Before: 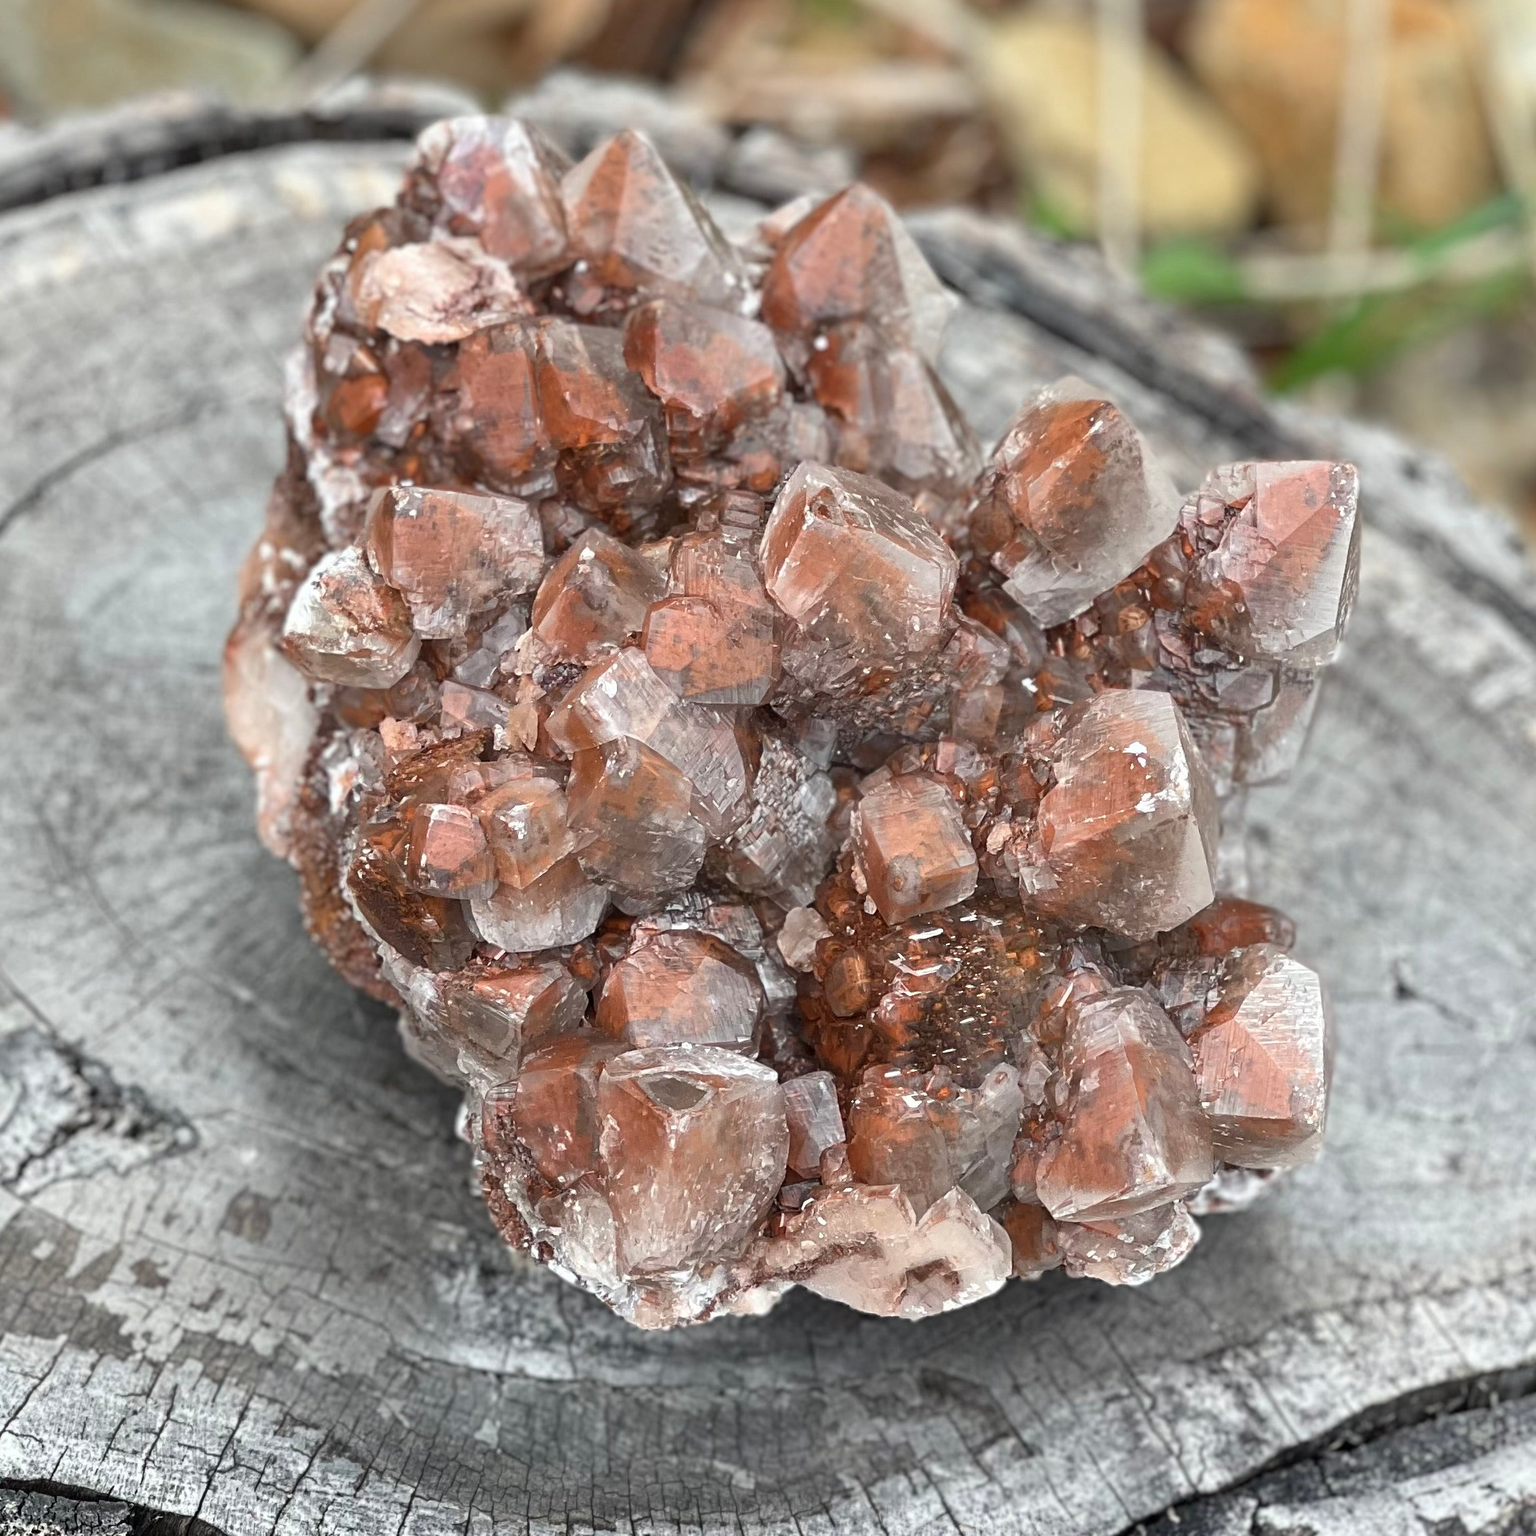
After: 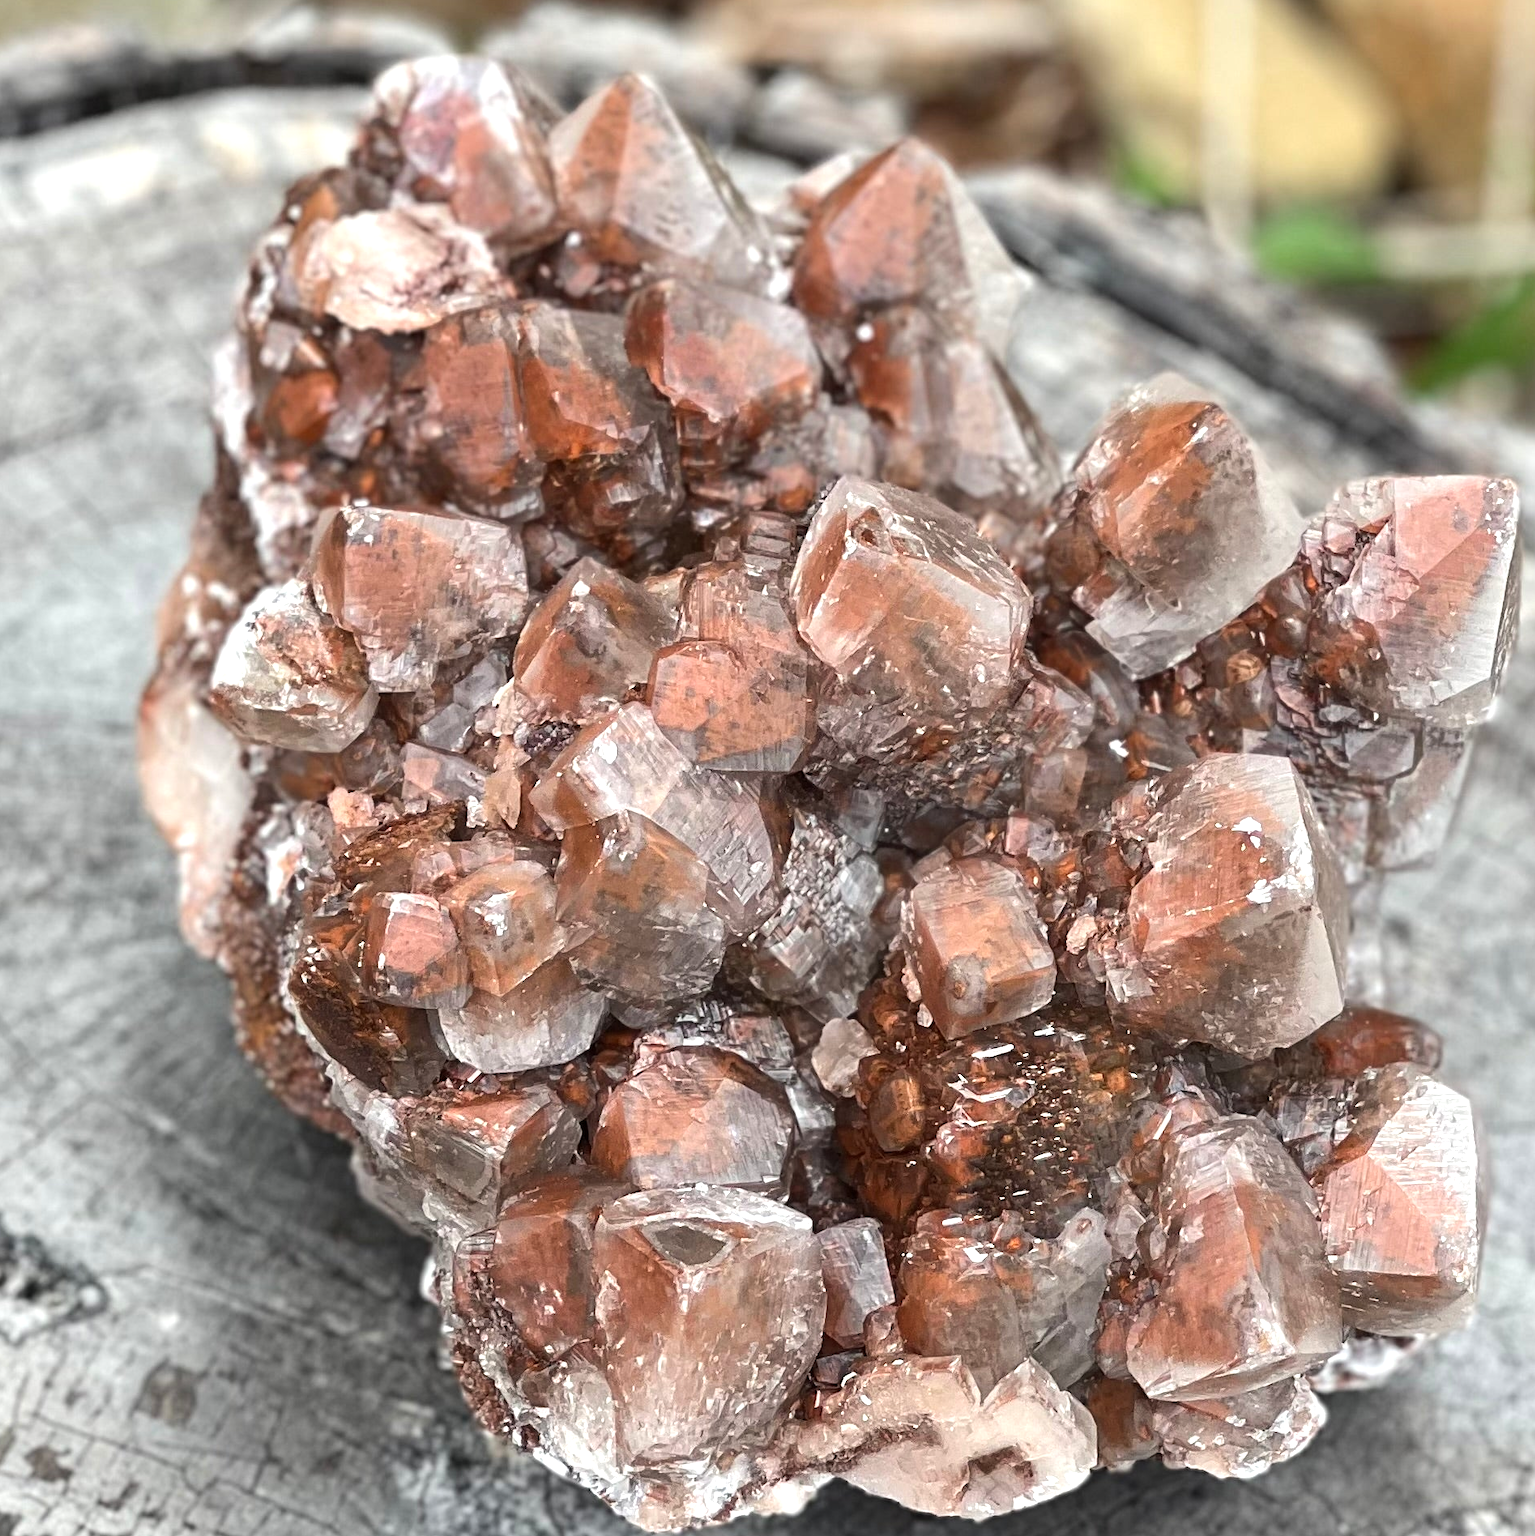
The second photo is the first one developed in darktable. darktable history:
crop and rotate: left 7.196%, top 4.574%, right 10.605%, bottom 13.178%
tone equalizer: -8 EV -0.417 EV, -7 EV -0.389 EV, -6 EV -0.333 EV, -5 EV -0.222 EV, -3 EV 0.222 EV, -2 EV 0.333 EV, -1 EV 0.389 EV, +0 EV 0.417 EV, edges refinement/feathering 500, mask exposure compensation -1.57 EV, preserve details no
